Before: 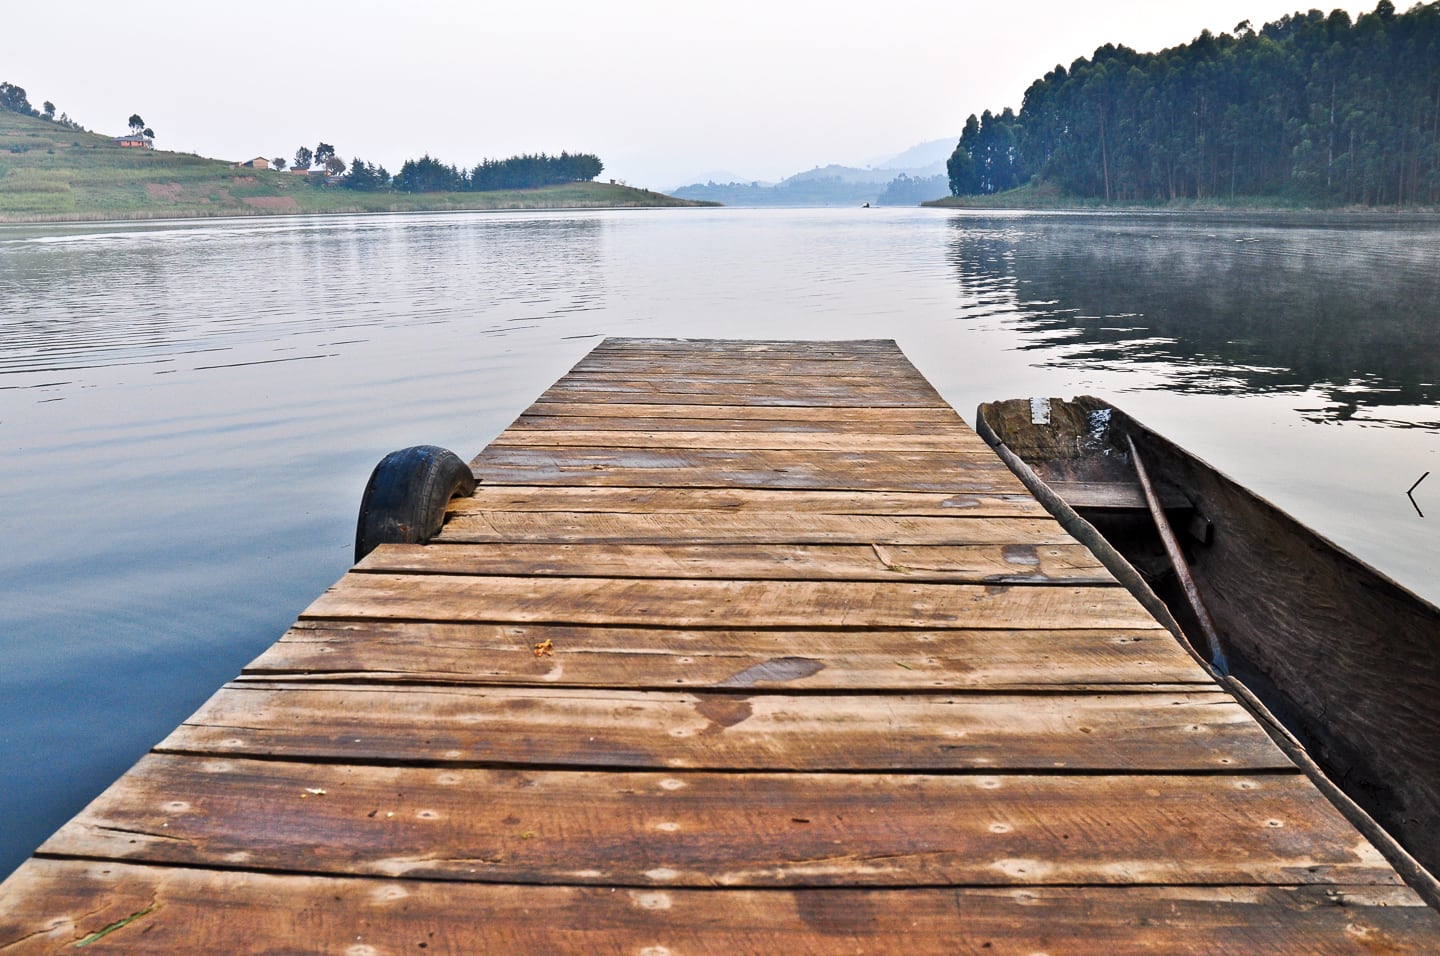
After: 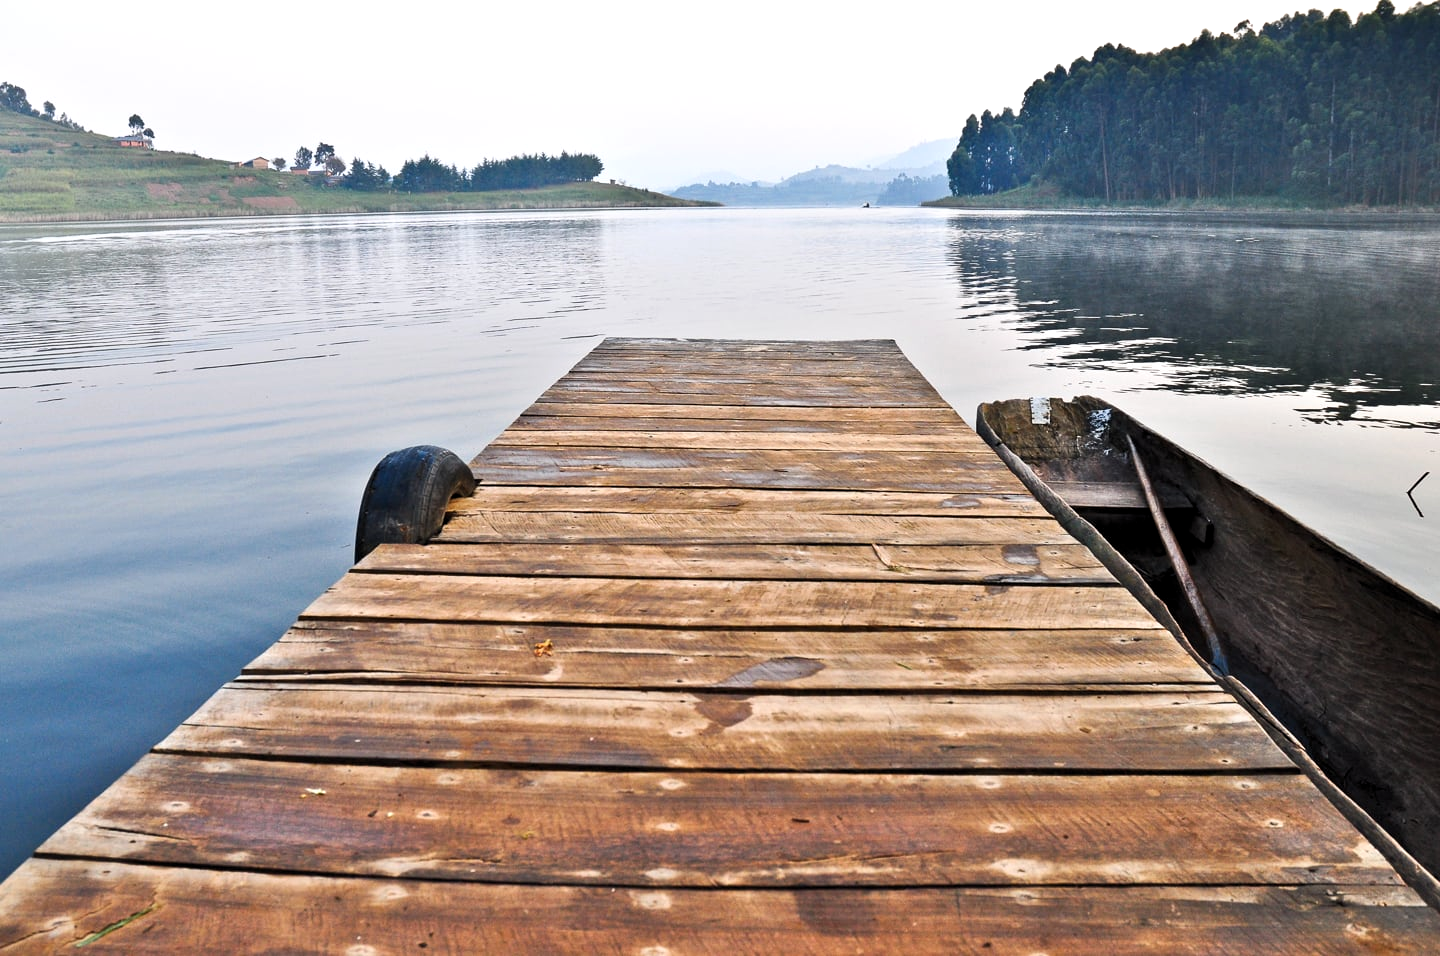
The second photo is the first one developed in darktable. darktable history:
levels: levels [0.016, 0.484, 0.953]
